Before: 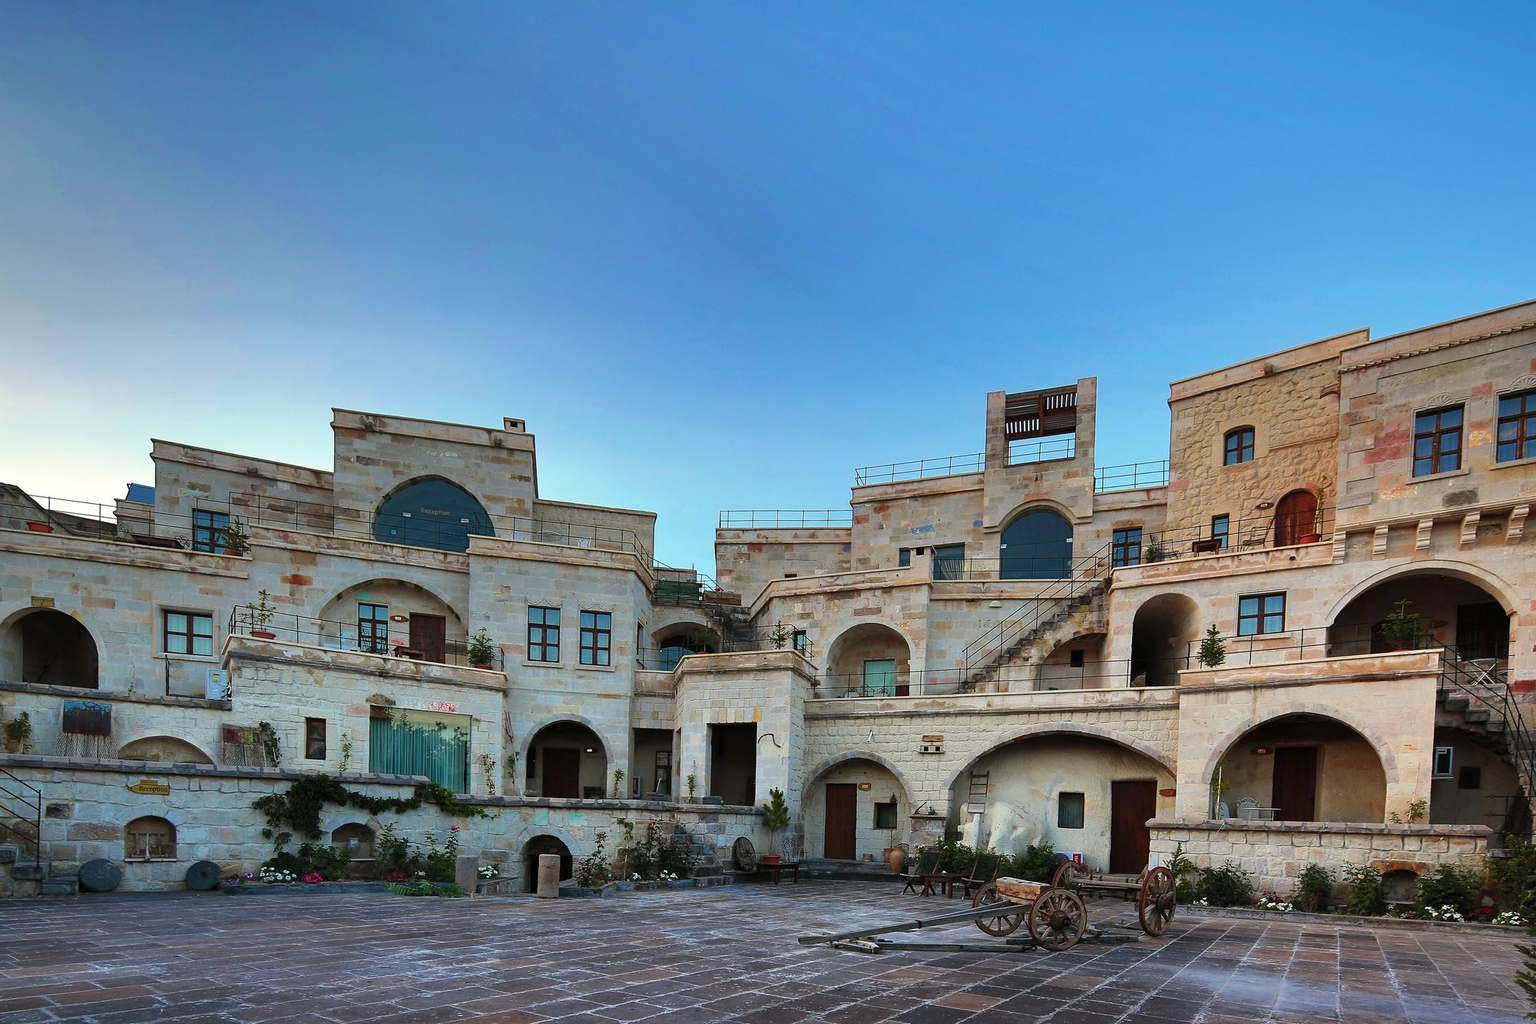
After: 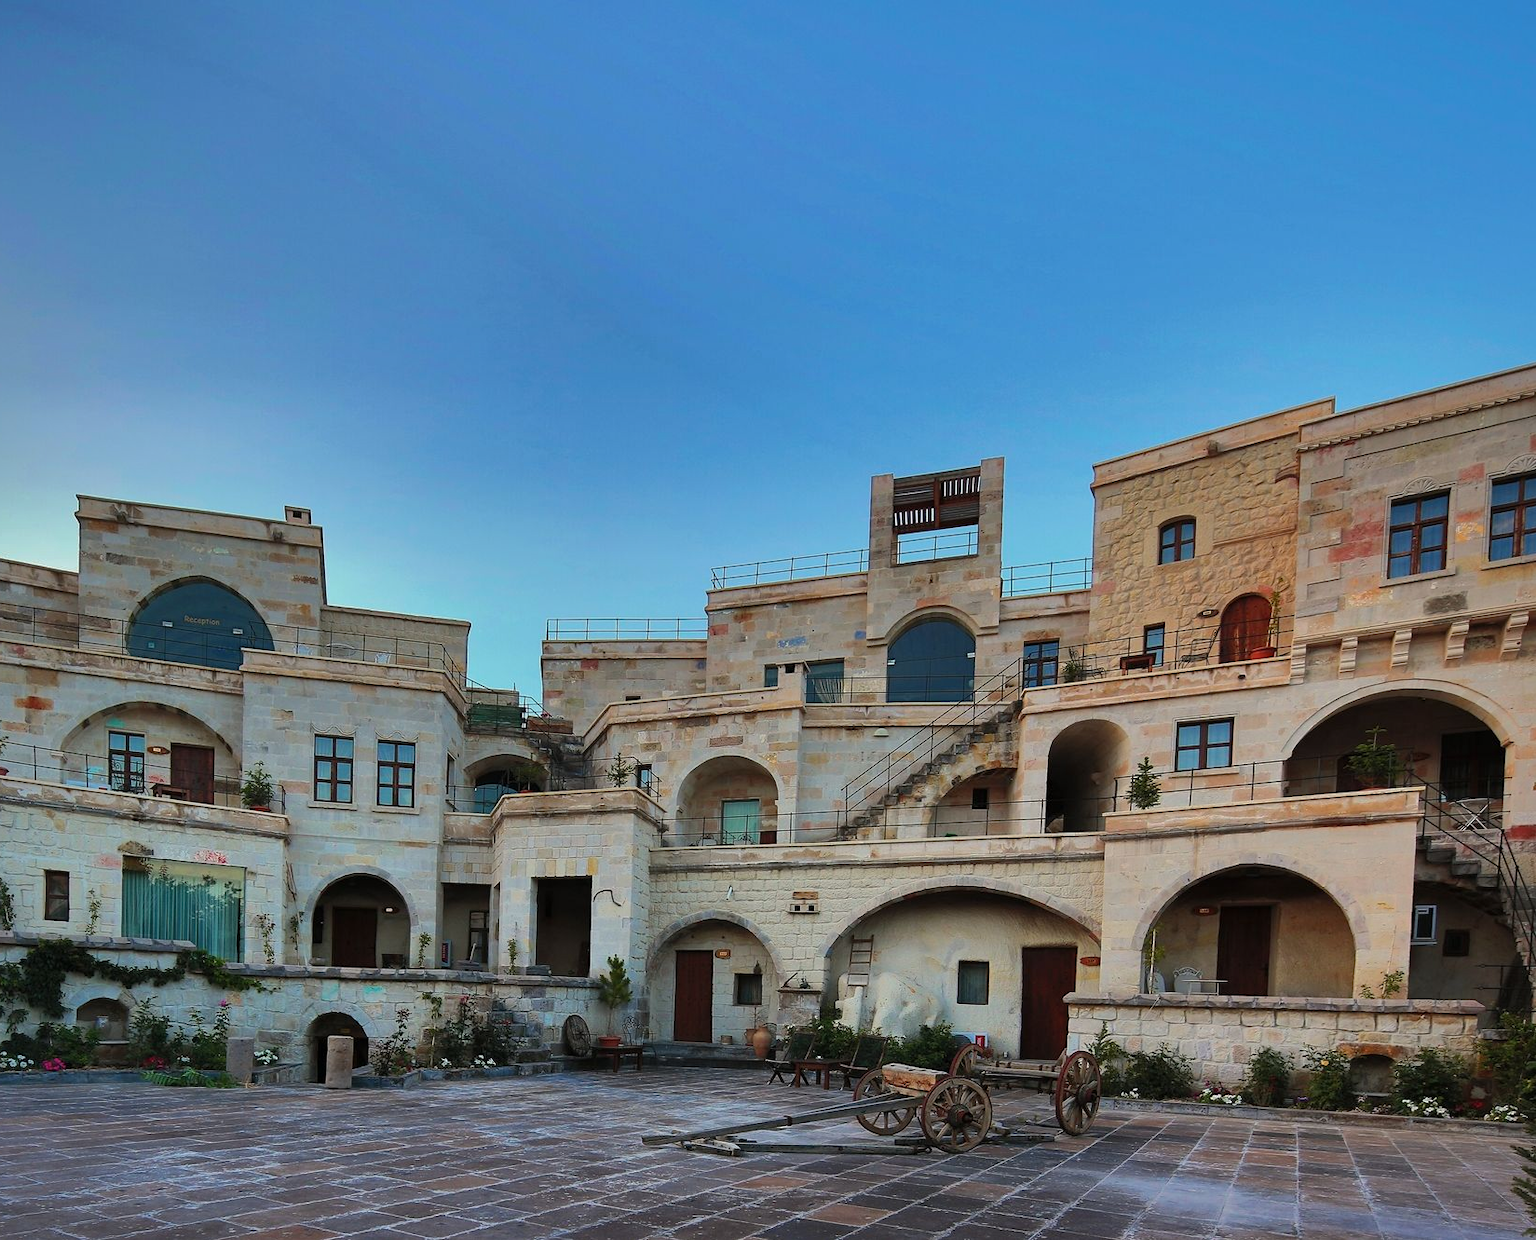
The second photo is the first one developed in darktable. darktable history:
crop: left 17.502%, bottom 0.015%
shadows and highlights: shadows 25.26, highlights -69.23
exposure: exposure -0.045 EV, compensate exposure bias true, compensate highlight preservation false
